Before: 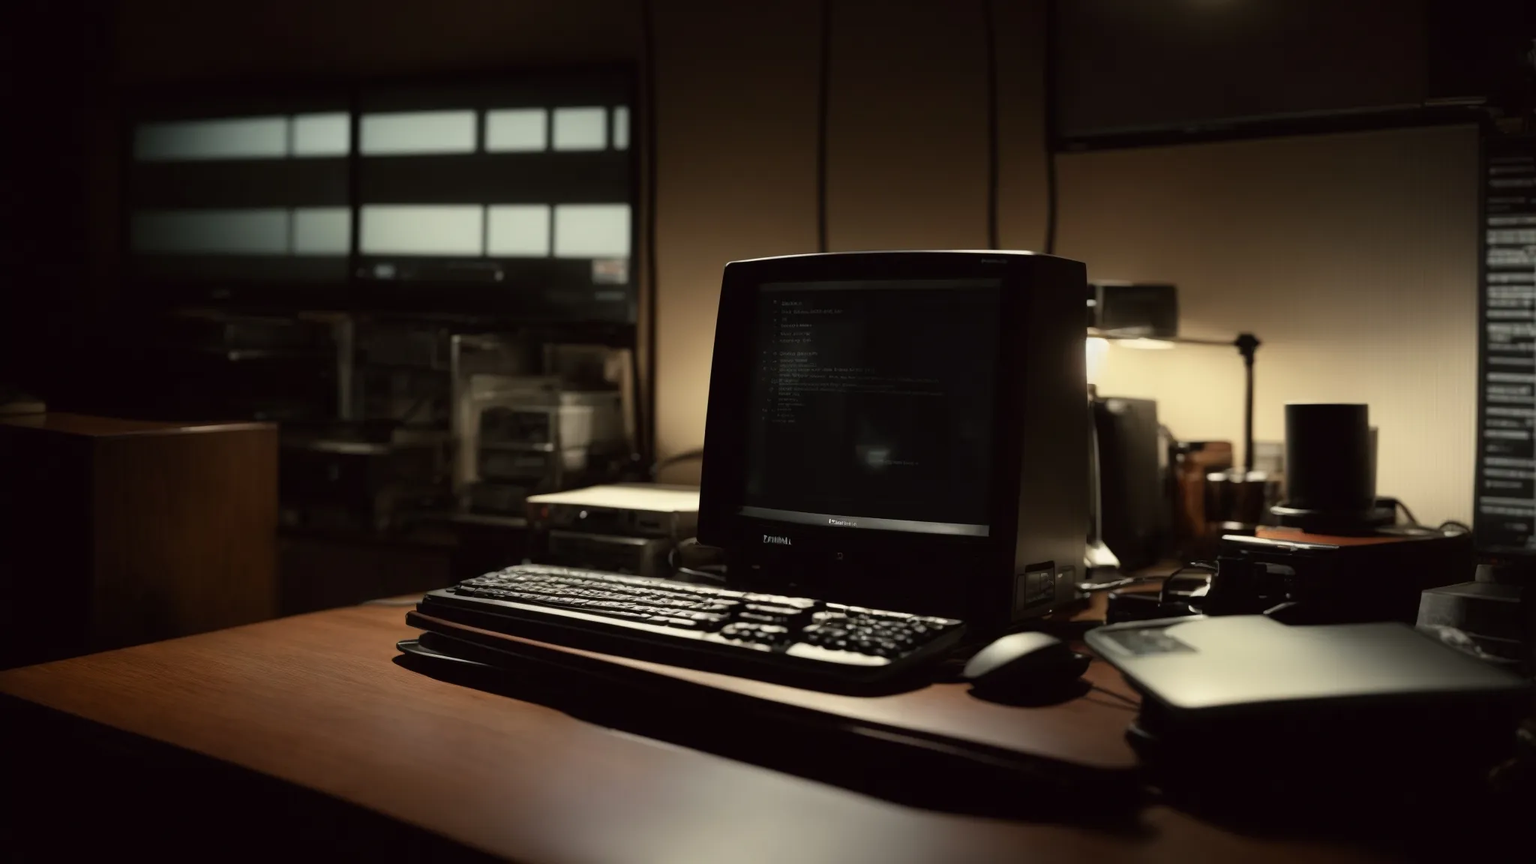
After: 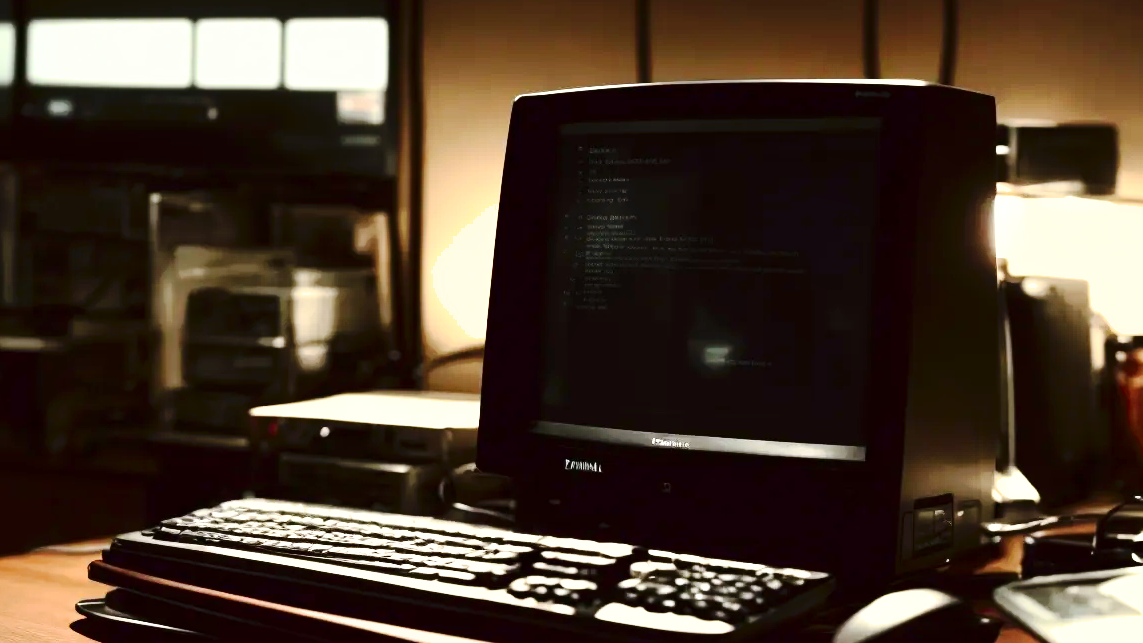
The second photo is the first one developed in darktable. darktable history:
contrast brightness saturation: contrast 0.28
shadows and highlights: on, module defaults
exposure: black level correction 0.001, exposure 1.05 EV, compensate exposure bias true, compensate highlight preservation false
tone equalizer: -8 EV 0.001 EV, -7 EV -0.002 EV, -6 EV 0.002 EV, -5 EV -0.03 EV, -4 EV -0.116 EV, -3 EV -0.169 EV, -2 EV 0.24 EV, -1 EV 0.702 EV, +0 EV 0.493 EV
crop and rotate: left 22.13%, top 22.054%, right 22.026%, bottom 22.102%
tone curve: curves: ch0 [(0, 0) (0.003, 0.002) (0.011, 0.009) (0.025, 0.019) (0.044, 0.031) (0.069, 0.04) (0.1, 0.059) (0.136, 0.092) (0.177, 0.134) (0.224, 0.192) (0.277, 0.262) (0.335, 0.348) (0.399, 0.446) (0.468, 0.554) (0.543, 0.646) (0.623, 0.731) (0.709, 0.807) (0.801, 0.867) (0.898, 0.931) (1, 1)], preserve colors none
